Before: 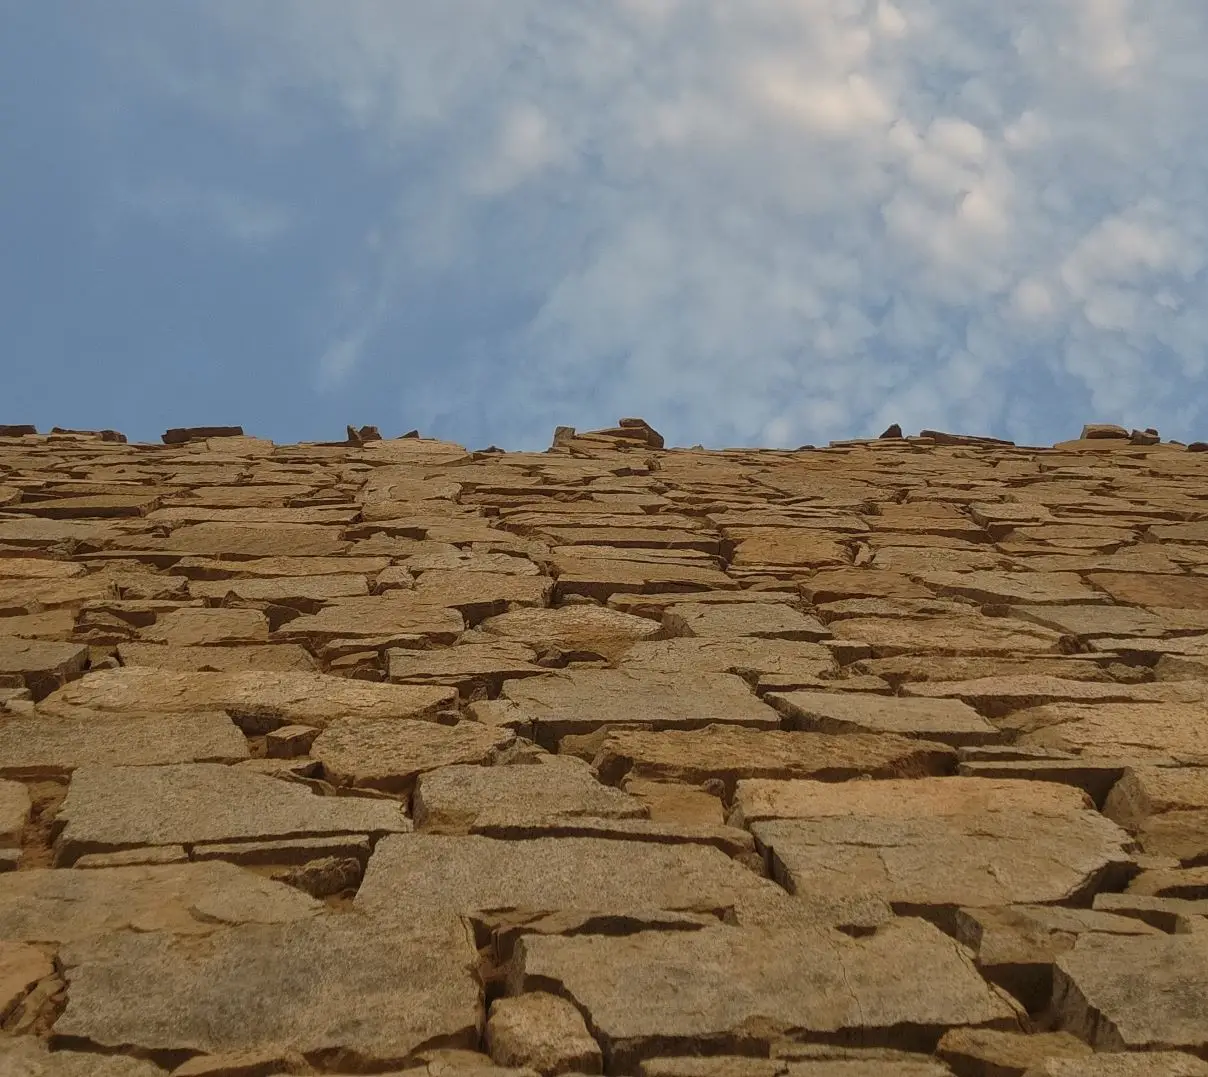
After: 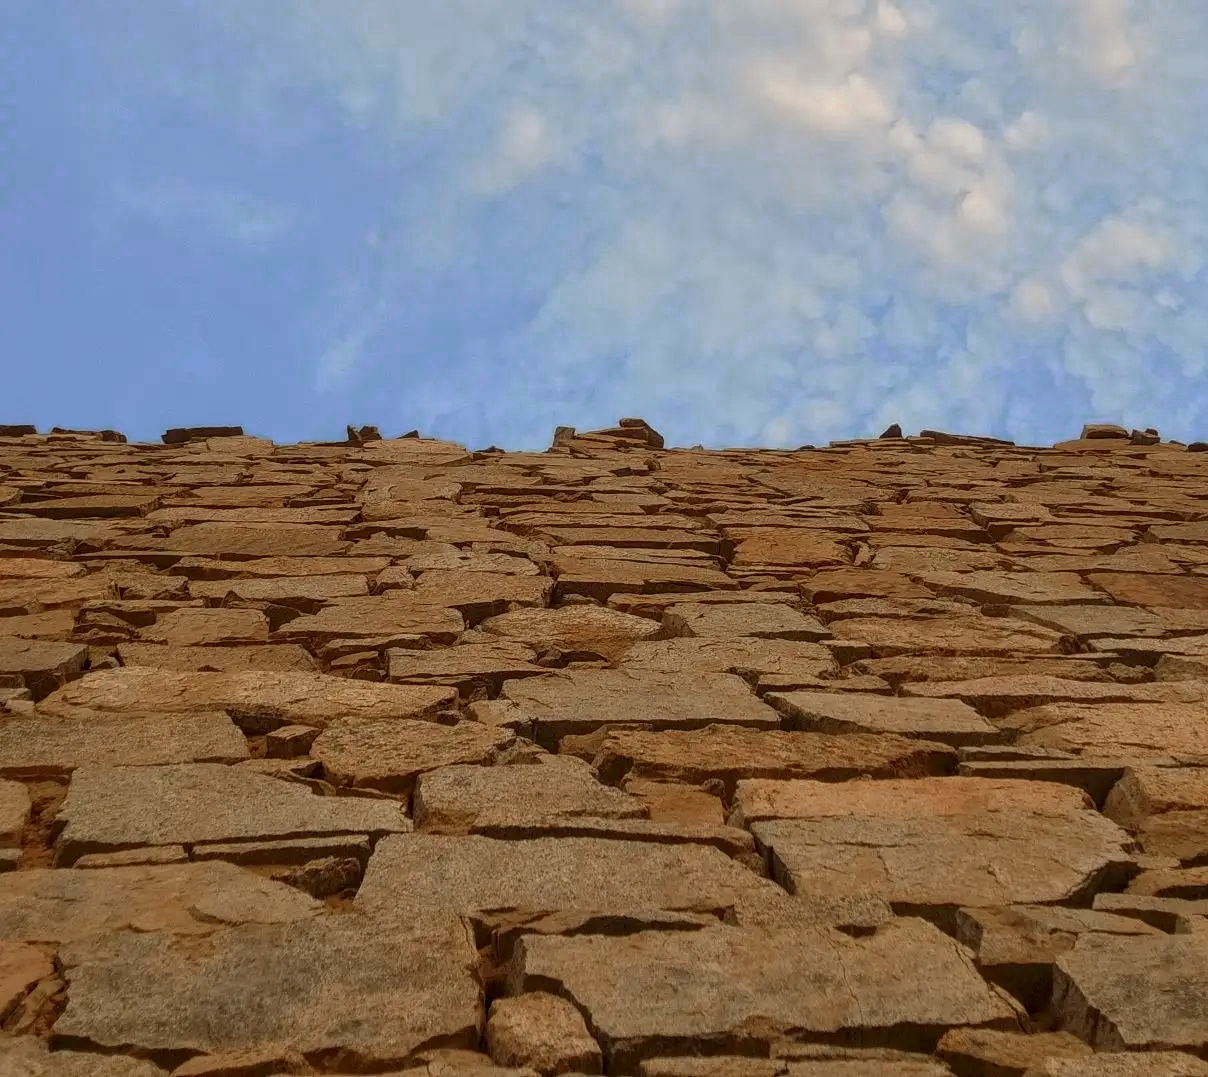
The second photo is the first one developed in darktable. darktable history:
local contrast: on, module defaults
color zones: curves: ch0 [(0, 0.363) (0.128, 0.373) (0.25, 0.5) (0.402, 0.407) (0.521, 0.525) (0.63, 0.559) (0.729, 0.662) (0.867, 0.471)]; ch1 [(0, 0.515) (0.136, 0.618) (0.25, 0.5) (0.378, 0) (0.516, 0) (0.622, 0.593) (0.737, 0.819) (0.87, 0.593)]; ch2 [(0, 0.529) (0.128, 0.471) (0.282, 0.451) (0.386, 0.662) (0.516, 0.525) (0.633, 0.554) (0.75, 0.62) (0.875, 0.441)]
